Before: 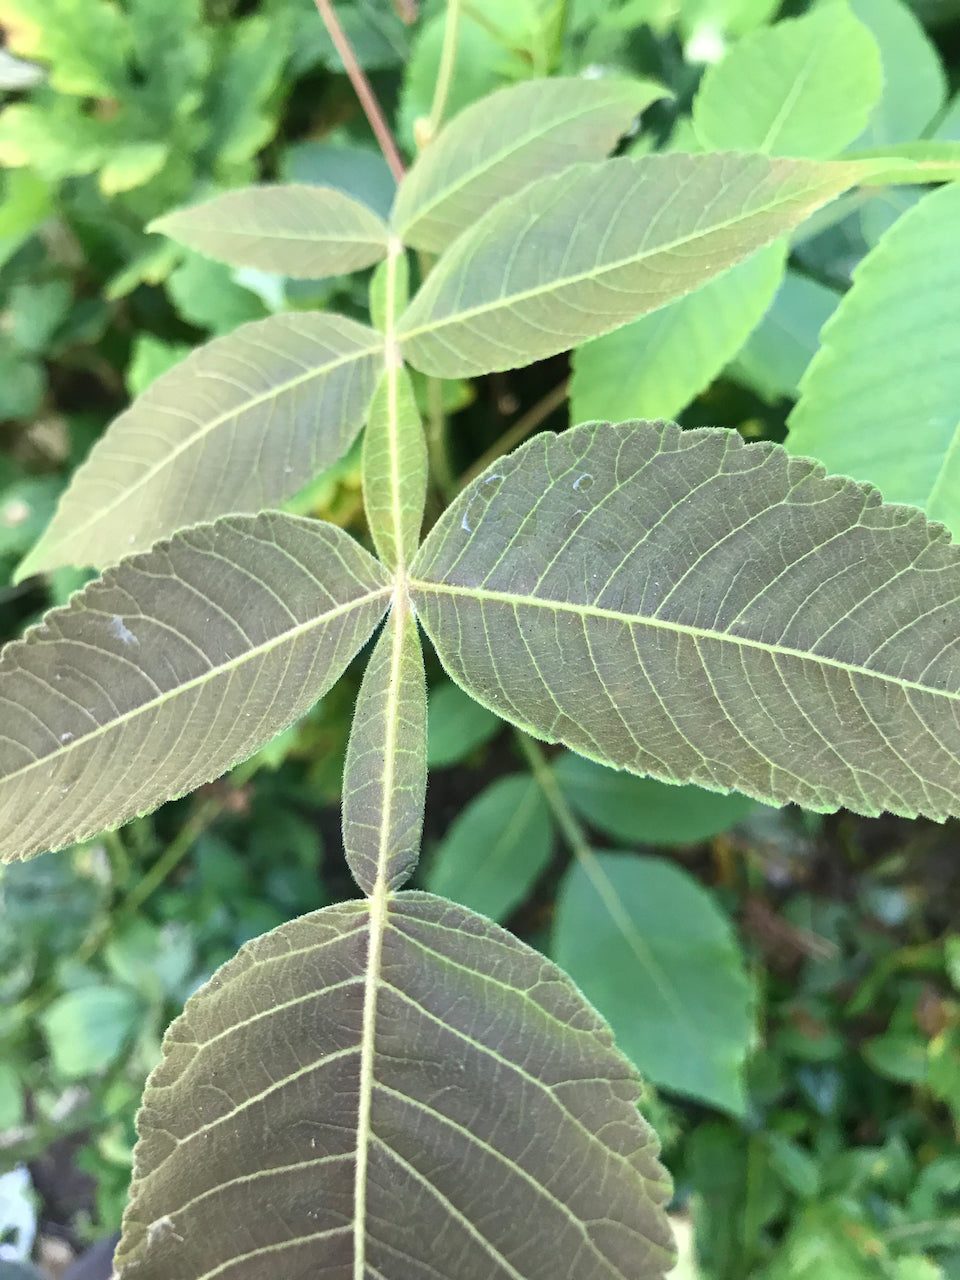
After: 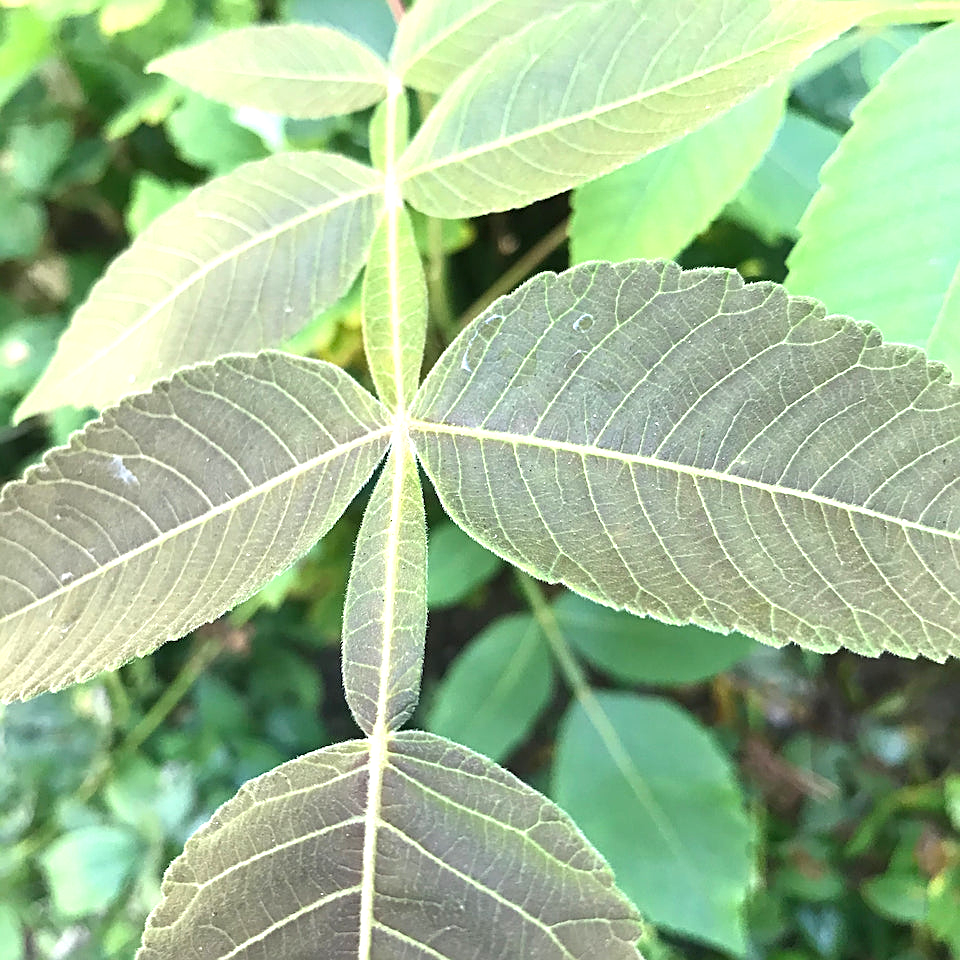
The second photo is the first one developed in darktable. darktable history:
crop and rotate: top 12.5%, bottom 12.5%
sharpen: on, module defaults
exposure: exposure 0.6 EV, compensate highlight preservation false
